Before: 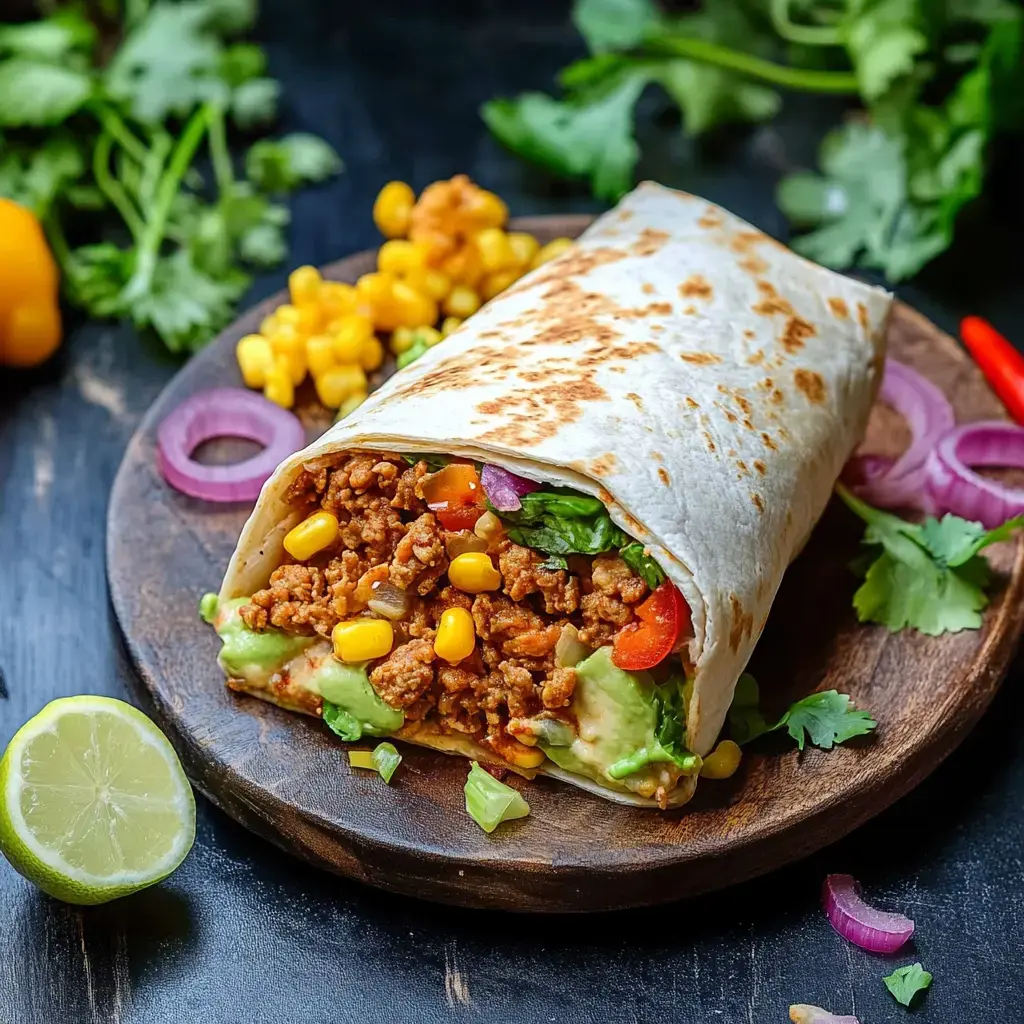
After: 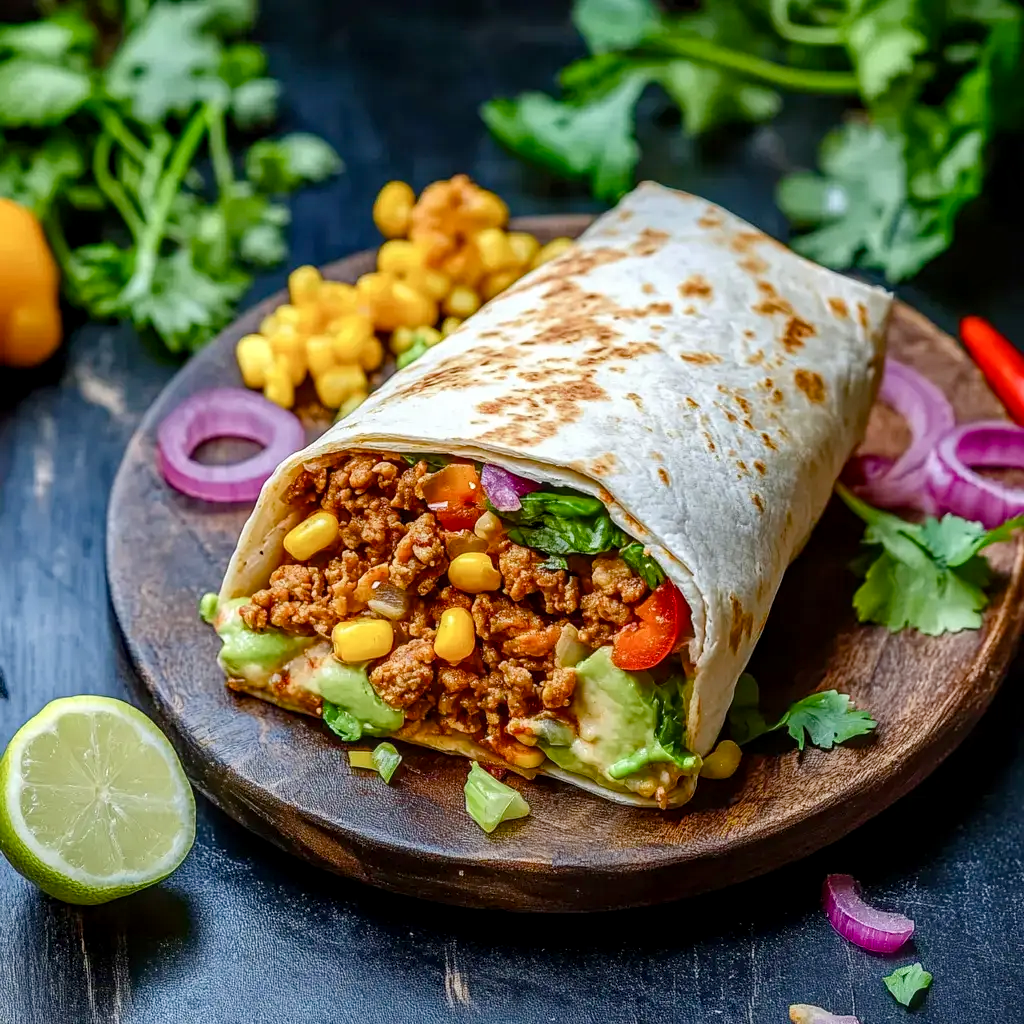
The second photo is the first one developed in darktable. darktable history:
color balance rgb: perceptual saturation grading › global saturation 14.436%, perceptual saturation grading › highlights -24.843%, perceptual saturation grading › shadows 29.47%
local contrast: on, module defaults
